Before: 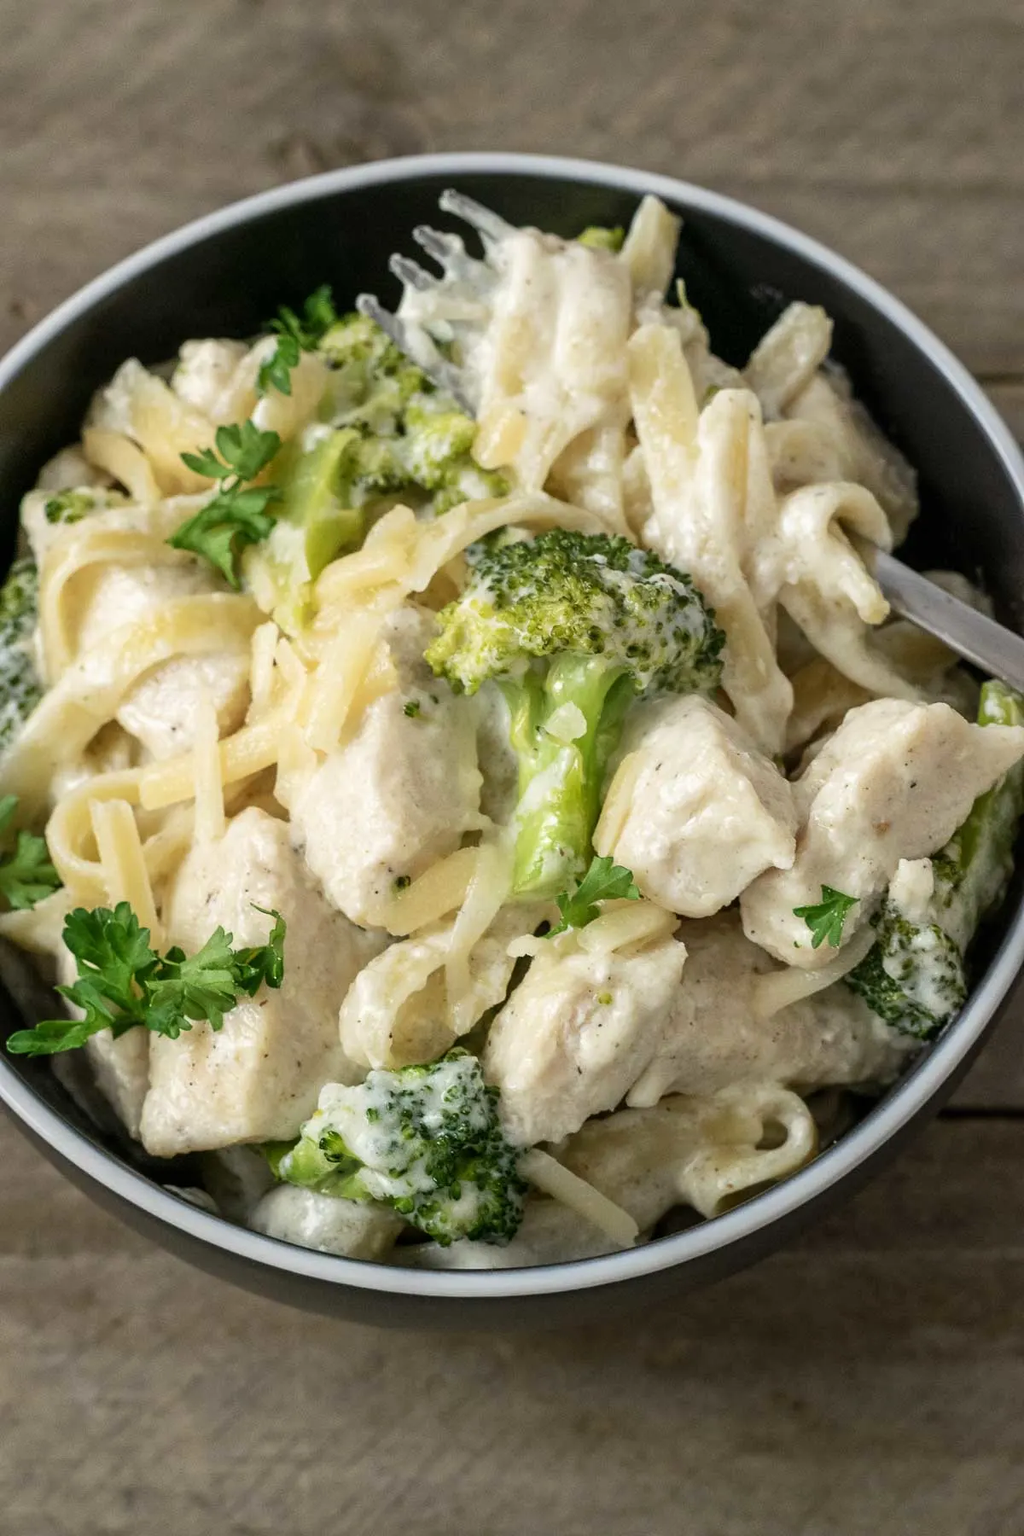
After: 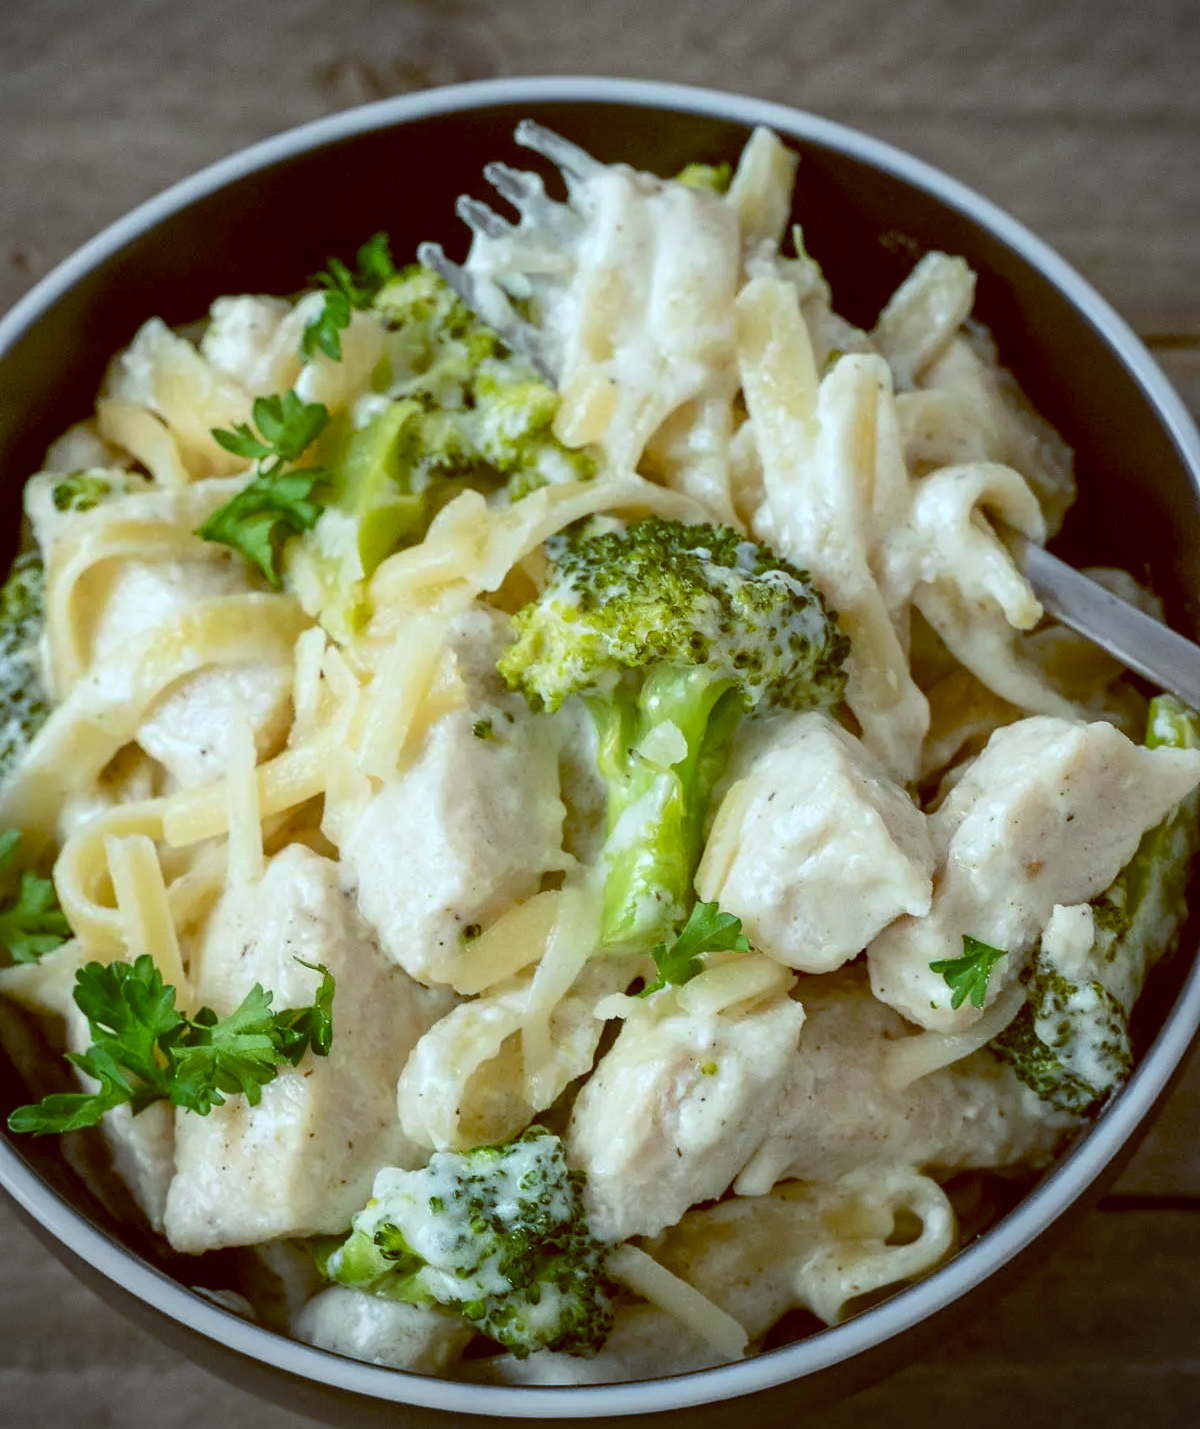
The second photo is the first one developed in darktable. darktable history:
color balance: lift [1, 1.015, 1.004, 0.985], gamma [1, 0.958, 0.971, 1.042], gain [1, 0.956, 0.977, 1.044]
crop and rotate: top 5.667%, bottom 14.937%
white balance: red 0.925, blue 1.046
vignetting: on, module defaults
